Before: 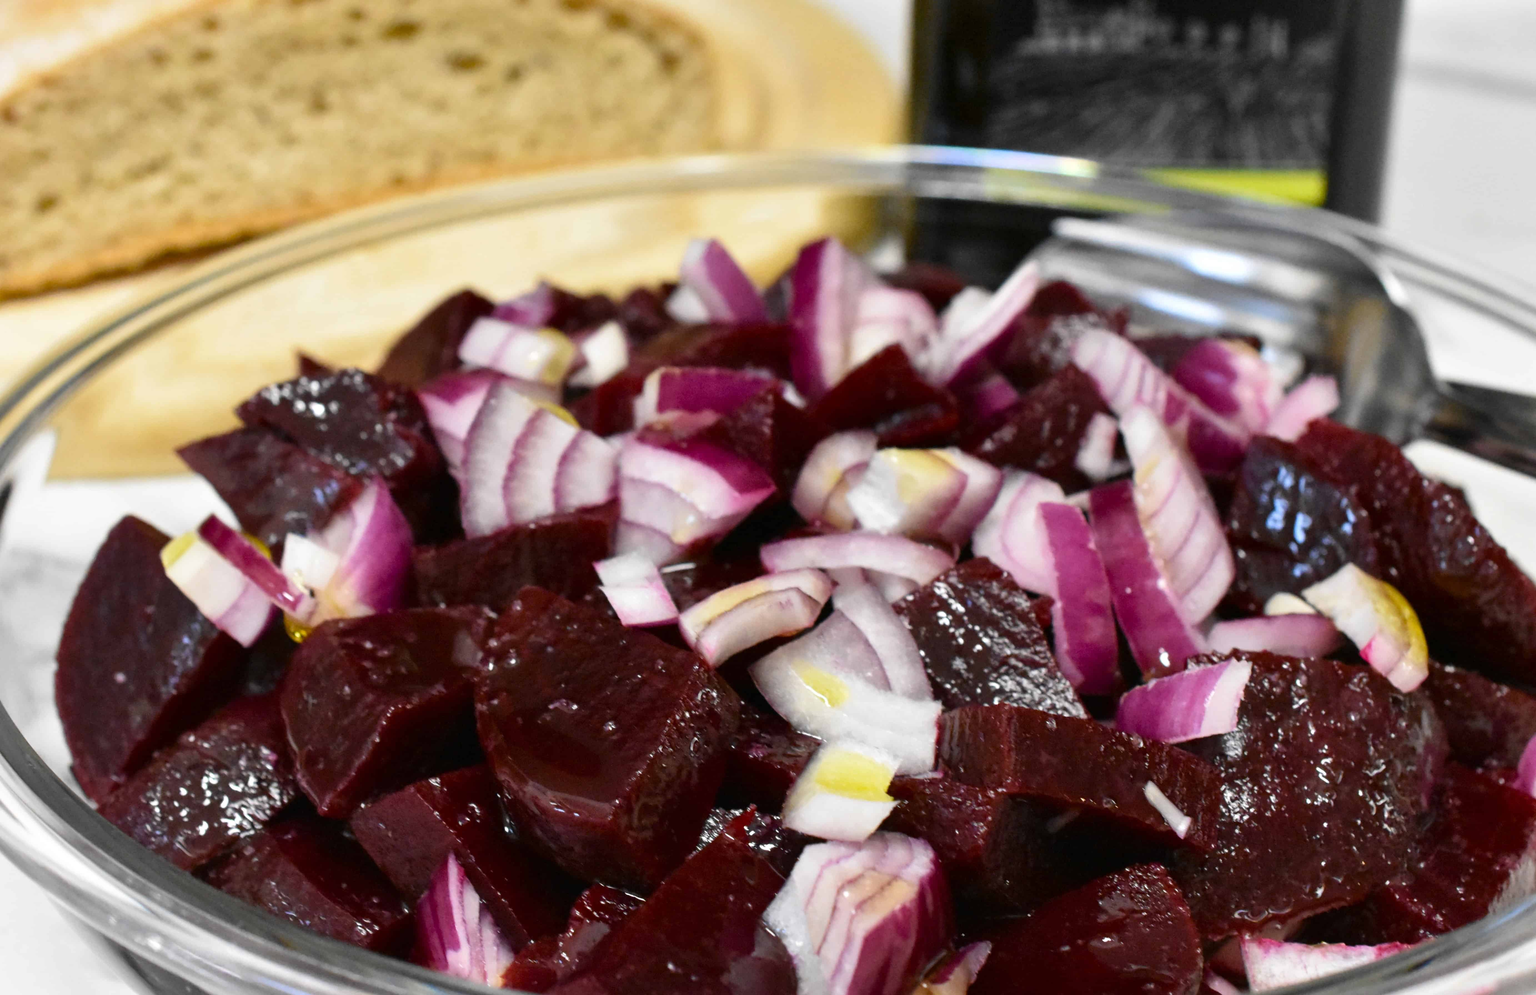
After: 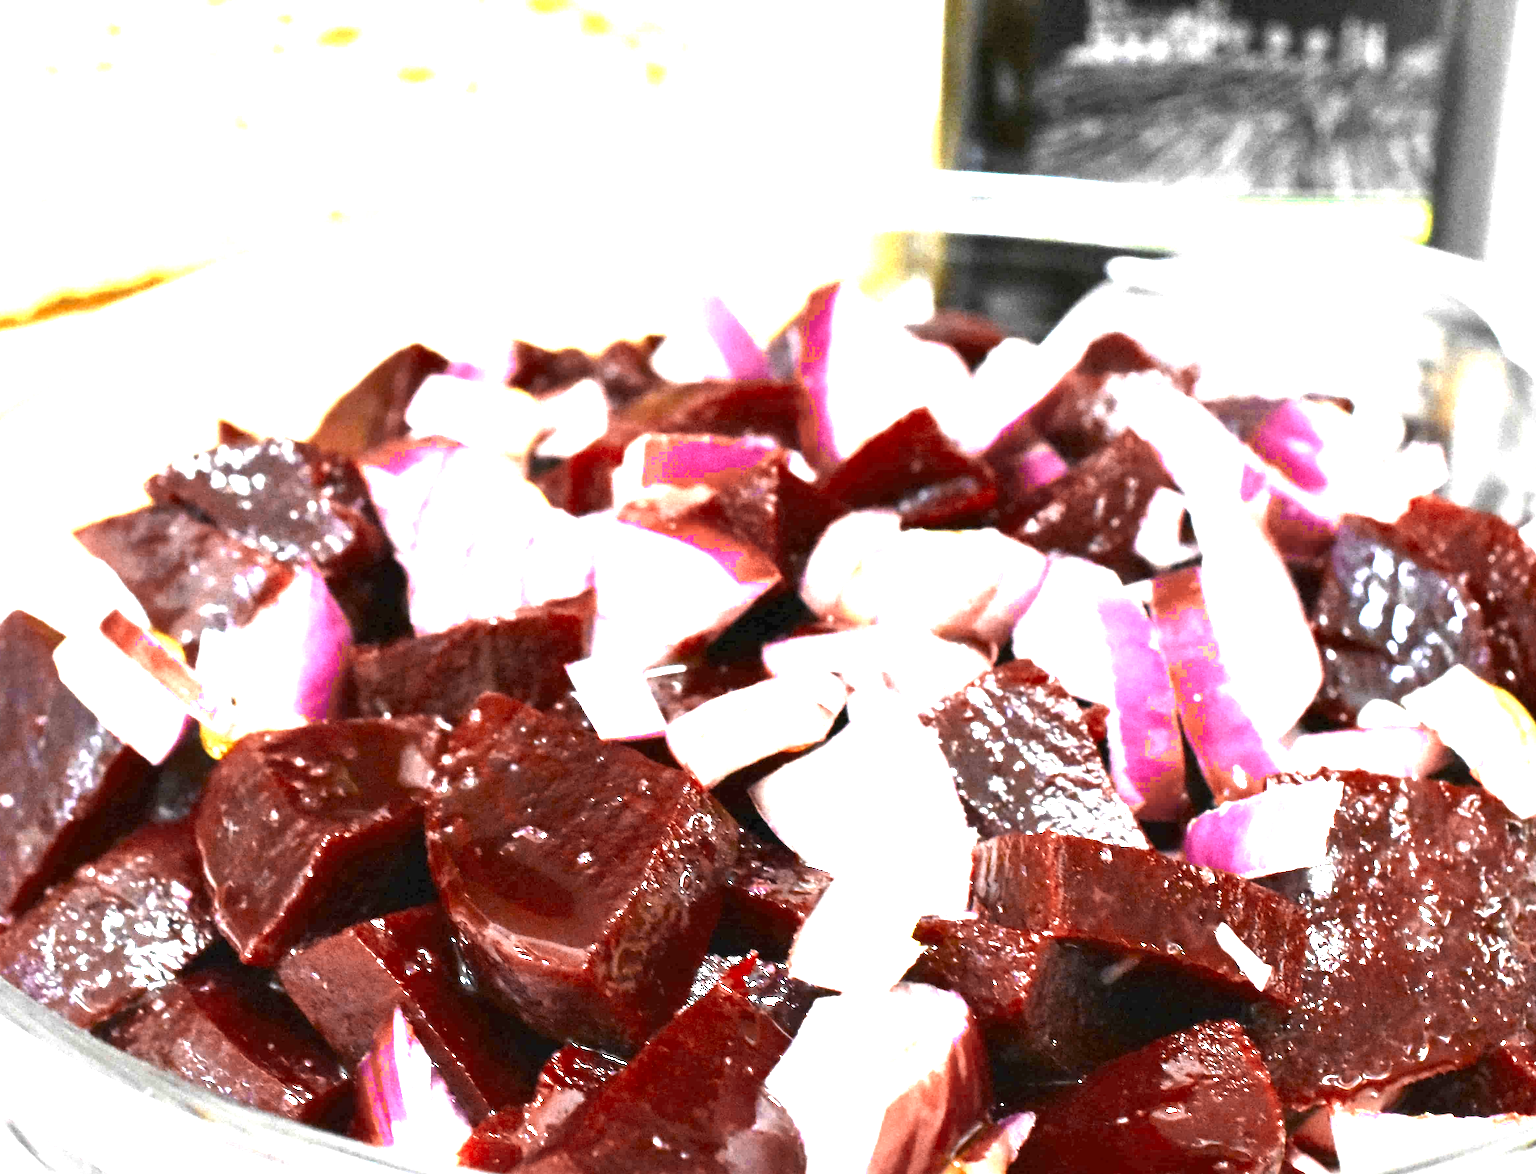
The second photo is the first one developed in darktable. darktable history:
levels: levels [0.012, 0.367, 0.697]
color zones: curves: ch0 [(0, 0.5) (0.125, 0.4) (0.25, 0.5) (0.375, 0.4) (0.5, 0.4) (0.625, 0.6) (0.75, 0.6) (0.875, 0.5)]; ch1 [(0, 0.35) (0.125, 0.45) (0.25, 0.35) (0.375, 0.35) (0.5, 0.35) (0.625, 0.35) (0.75, 0.45) (0.875, 0.35)]; ch2 [(0, 0.6) (0.125, 0.5) (0.25, 0.5) (0.375, 0.6) (0.5, 0.6) (0.625, 0.5) (0.75, 0.5) (0.875, 0.5)]
exposure: exposure 2.005 EV, compensate exposure bias true, compensate highlight preservation false
crop: left 7.489%, right 7.837%
